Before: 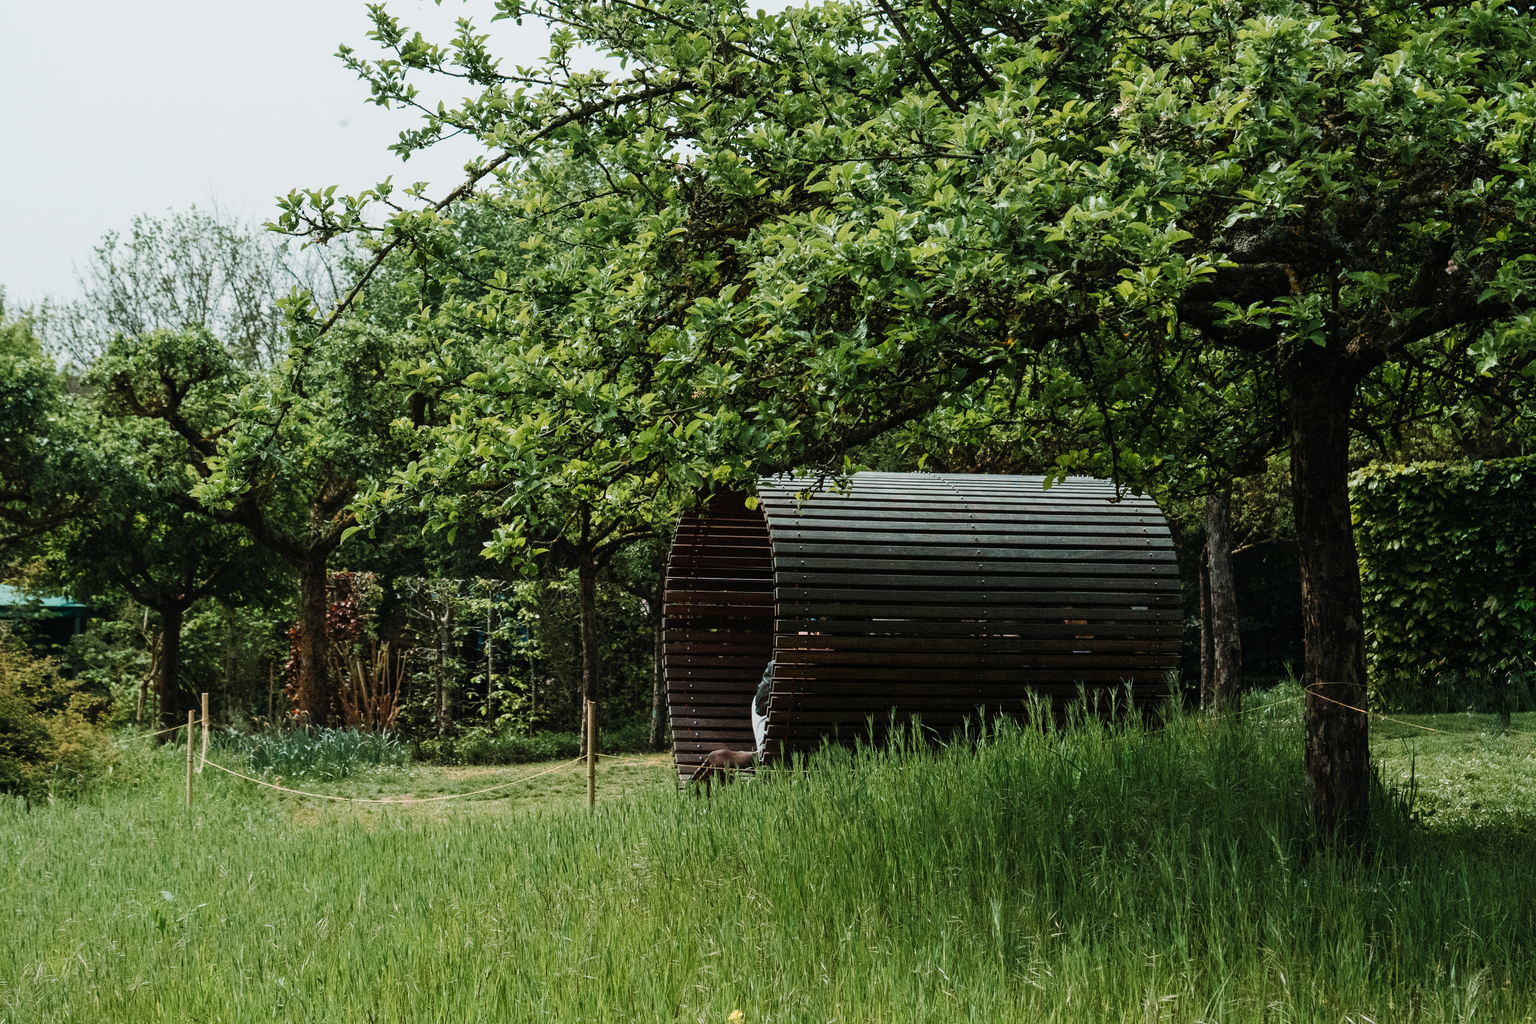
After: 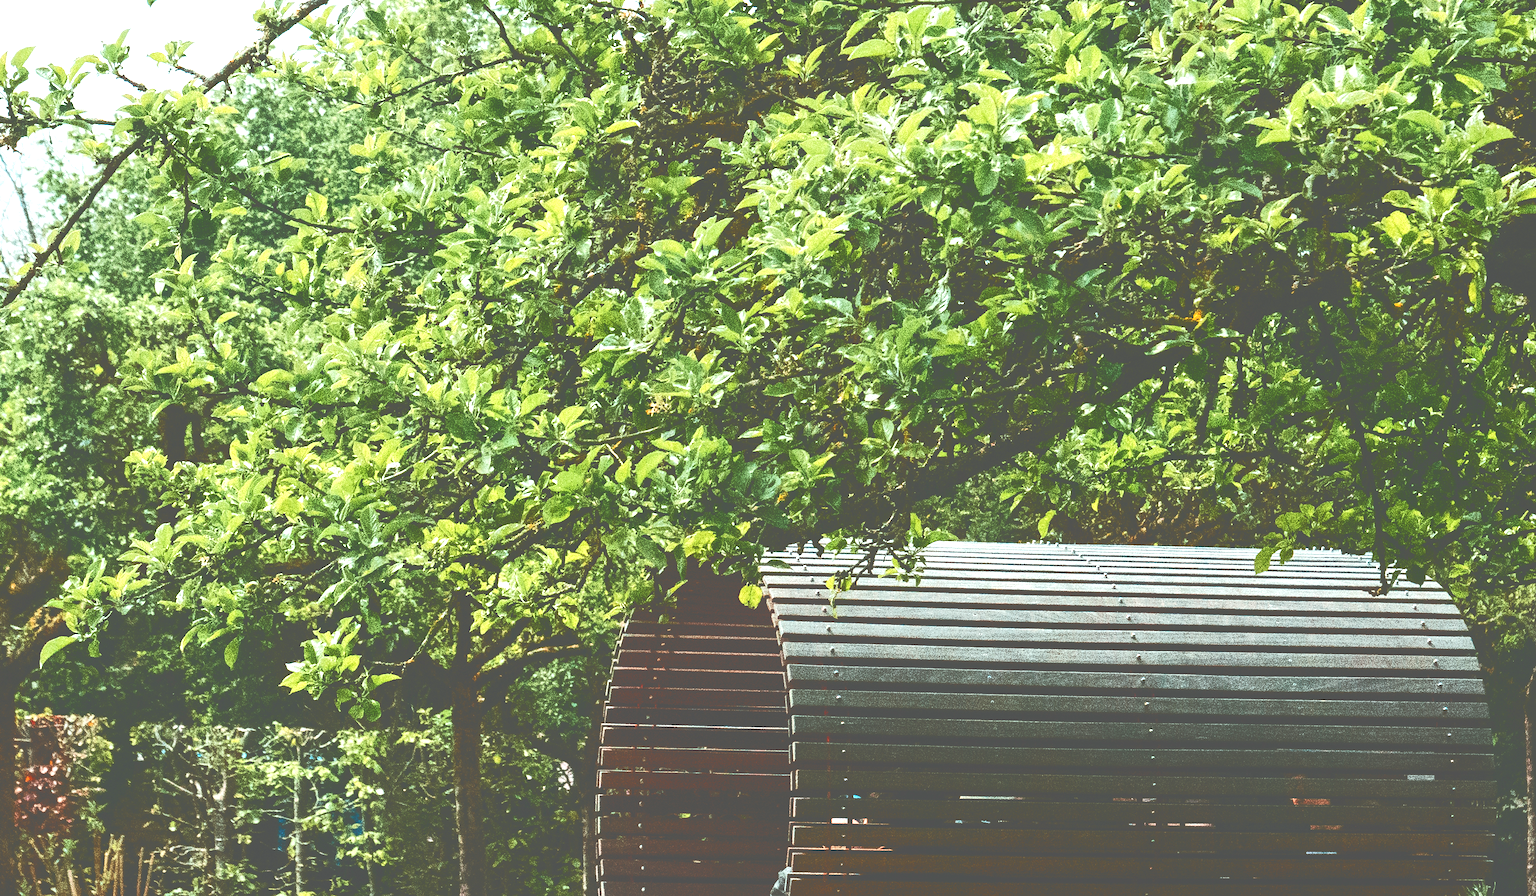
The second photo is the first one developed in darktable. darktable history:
tone curve: curves: ch0 [(0, 0) (0.003, 0.345) (0.011, 0.345) (0.025, 0.345) (0.044, 0.349) (0.069, 0.353) (0.1, 0.356) (0.136, 0.359) (0.177, 0.366) (0.224, 0.378) (0.277, 0.398) (0.335, 0.429) (0.399, 0.476) (0.468, 0.545) (0.543, 0.624) (0.623, 0.721) (0.709, 0.811) (0.801, 0.876) (0.898, 0.913) (1, 1)], color space Lab, independent channels, preserve colors none
exposure: black level correction 0, exposure 1.103 EV, compensate highlight preservation false
crop: left 20.687%, top 15.481%, right 21.46%, bottom 33.844%
